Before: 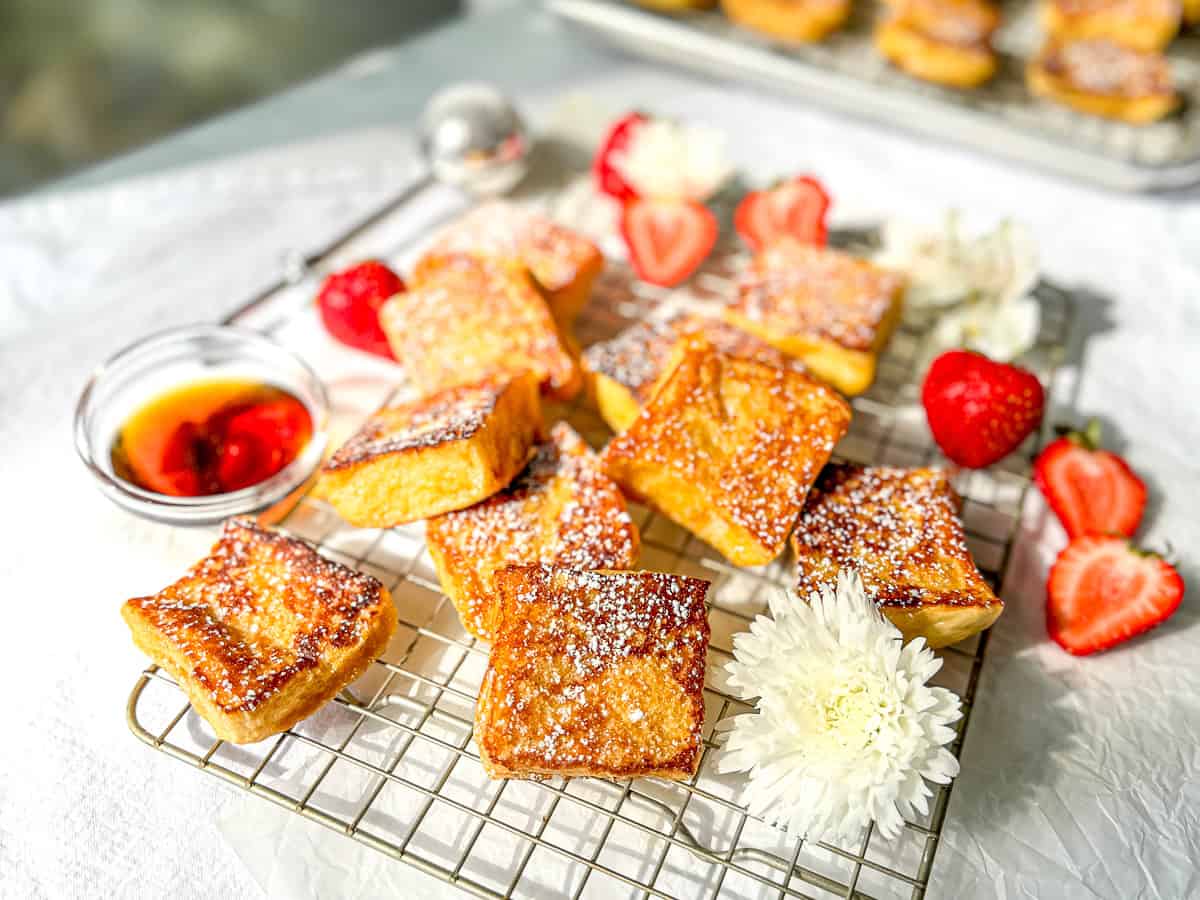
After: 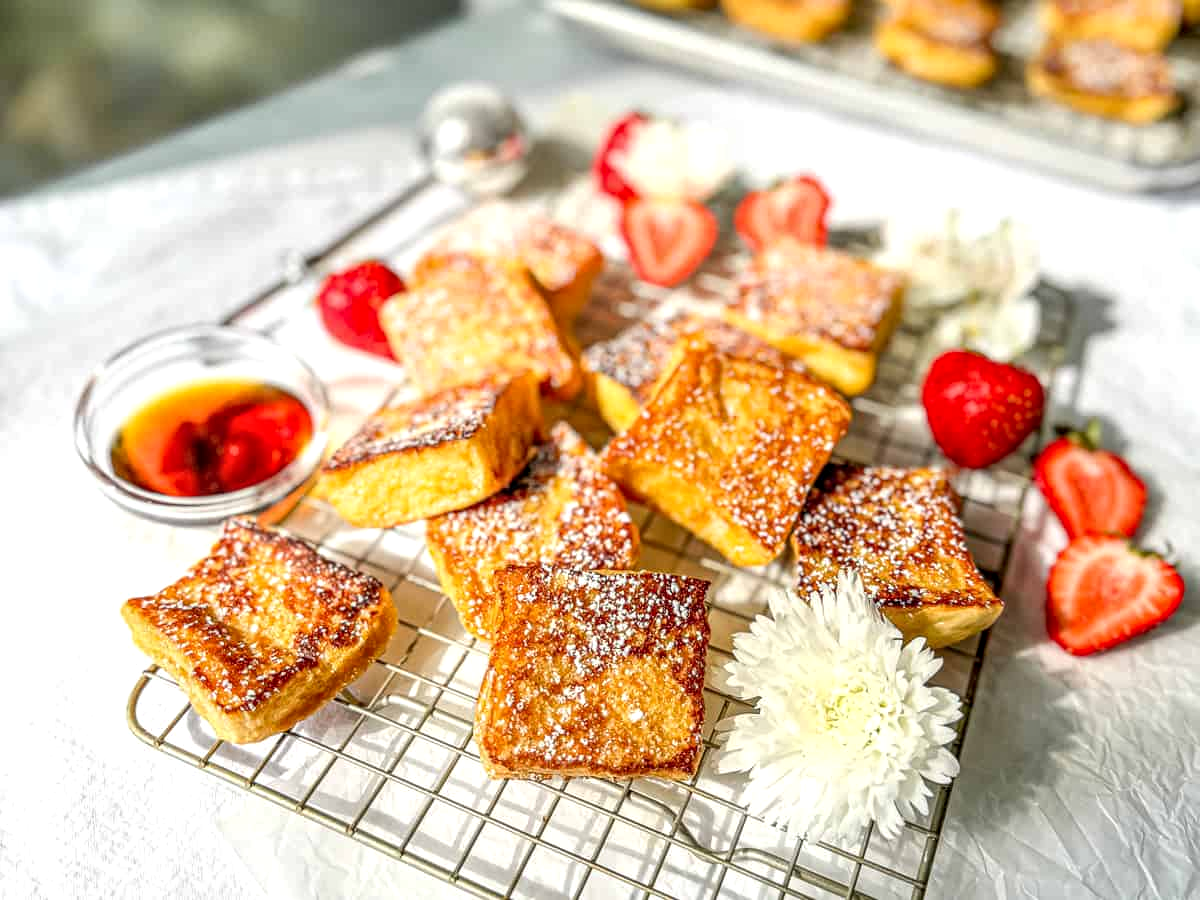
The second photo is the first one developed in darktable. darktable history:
local contrast: on, module defaults
exposure: exposure 0.078 EV, compensate highlight preservation false
